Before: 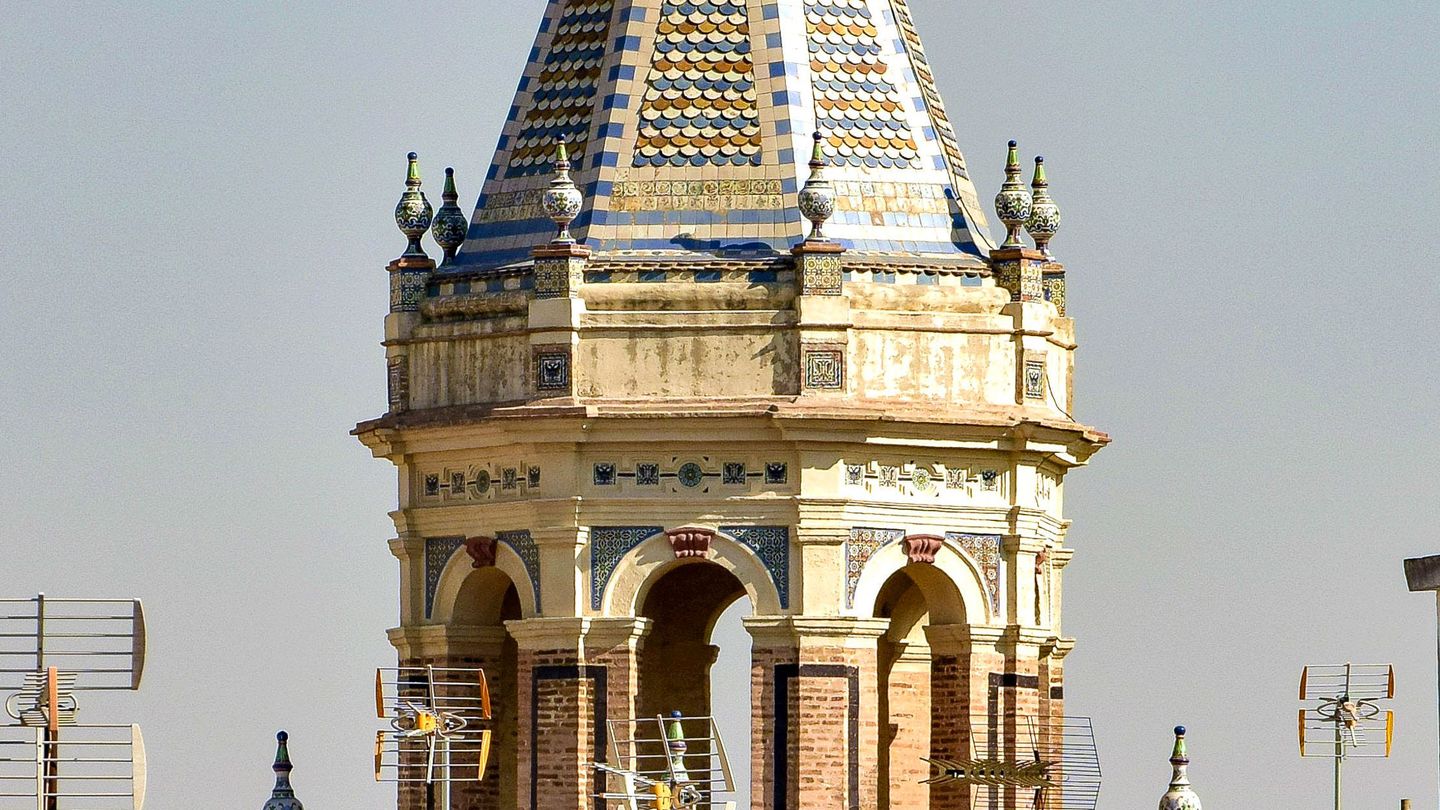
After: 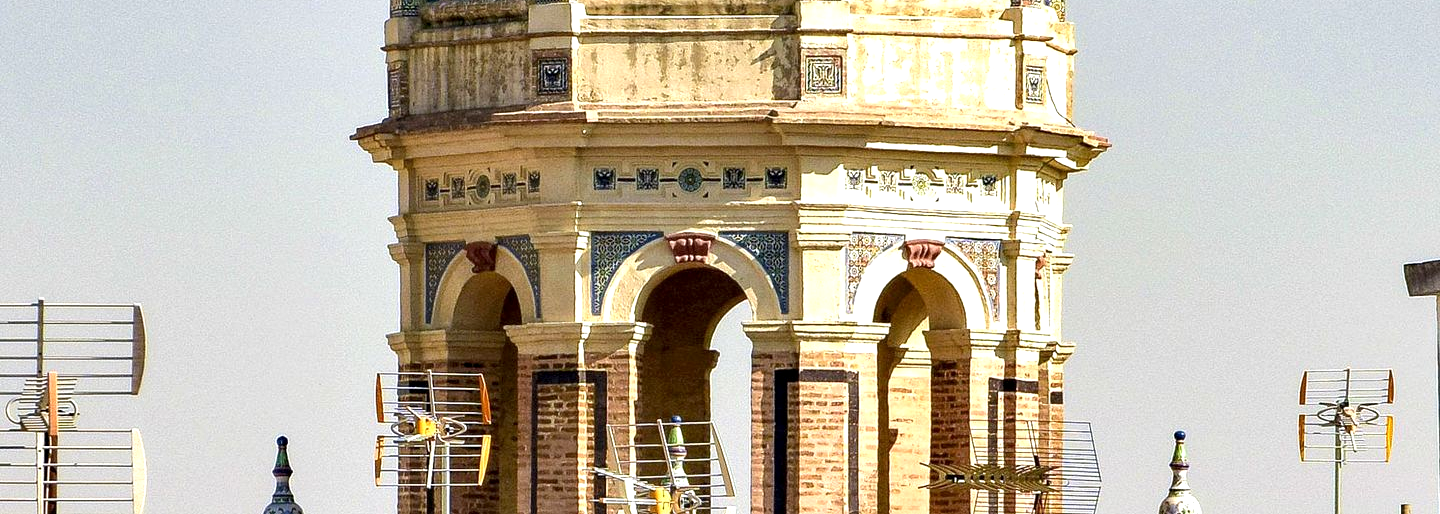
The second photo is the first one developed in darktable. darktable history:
crop and rotate: top 36.435%
local contrast: highlights 100%, shadows 100%, detail 120%, midtone range 0.2
exposure: black level correction 0.001, exposure 0.5 EV, compensate exposure bias true, compensate highlight preservation false
